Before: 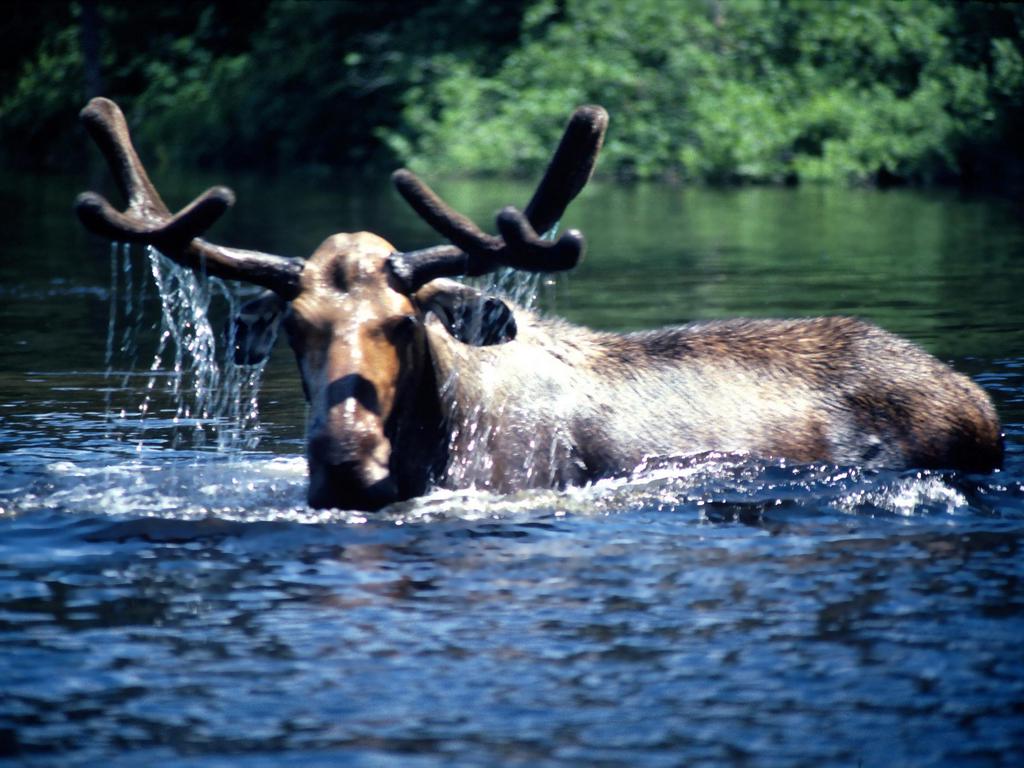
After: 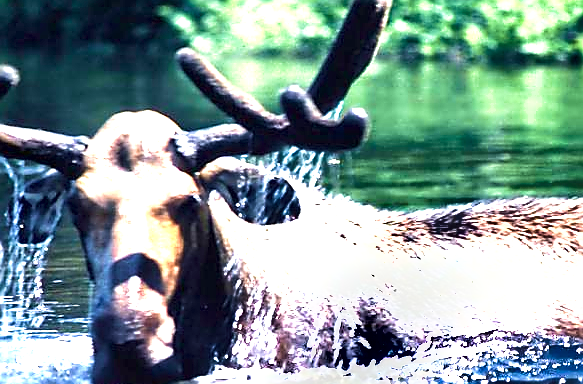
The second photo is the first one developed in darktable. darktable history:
velvia: strength 40.03%
crop: left 21.175%, top 15.881%, right 21.832%, bottom 34.008%
sharpen: radius 1.417, amount 1.236, threshold 0.821
contrast brightness saturation: saturation -0.054
contrast equalizer: octaves 7, y [[0.511, 0.558, 0.631, 0.632, 0.559, 0.512], [0.5 ×6], [0.507, 0.559, 0.627, 0.644, 0.647, 0.647], [0 ×6], [0 ×6]], mix 0.185
exposure: exposure 1.996 EV, compensate exposure bias true, compensate highlight preservation false
shadows and highlights: shadows 22.36, highlights -48.97, soften with gaussian
